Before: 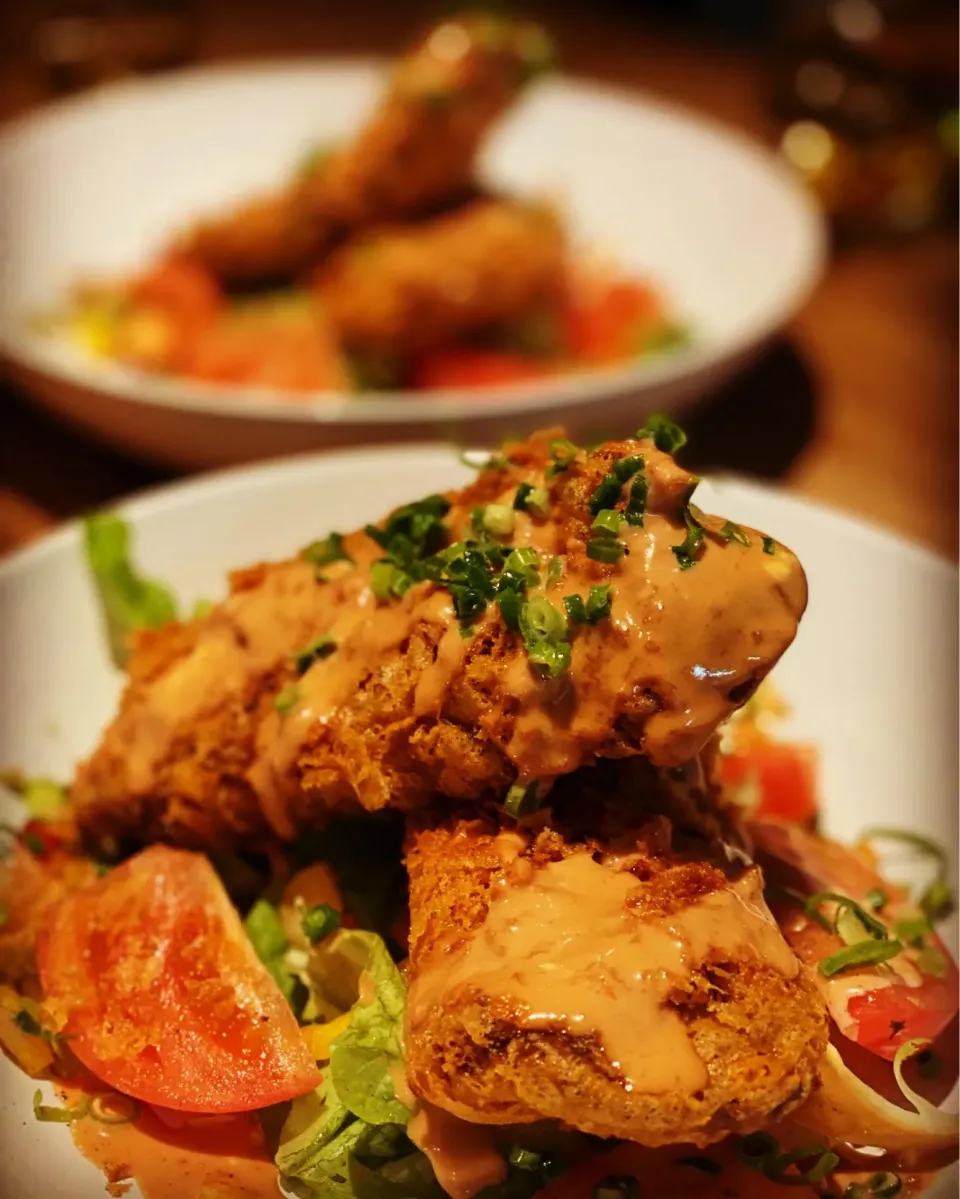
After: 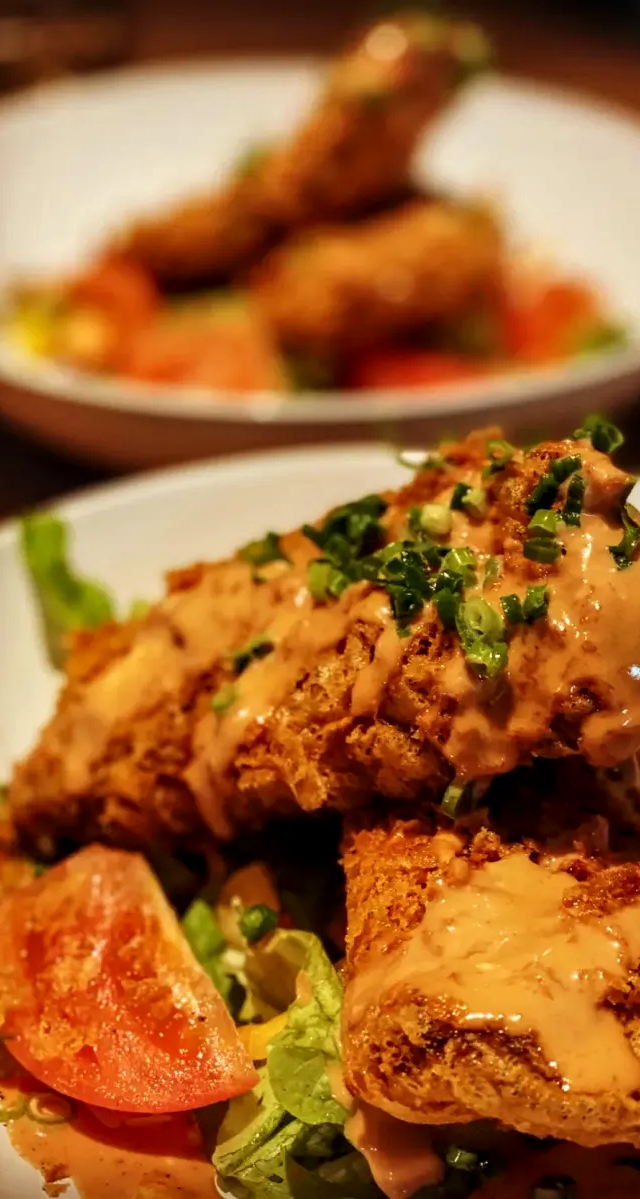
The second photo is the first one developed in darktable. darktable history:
local contrast: detail 130%
white balance: red 1, blue 1
crop and rotate: left 6.617%, right 26.717%
